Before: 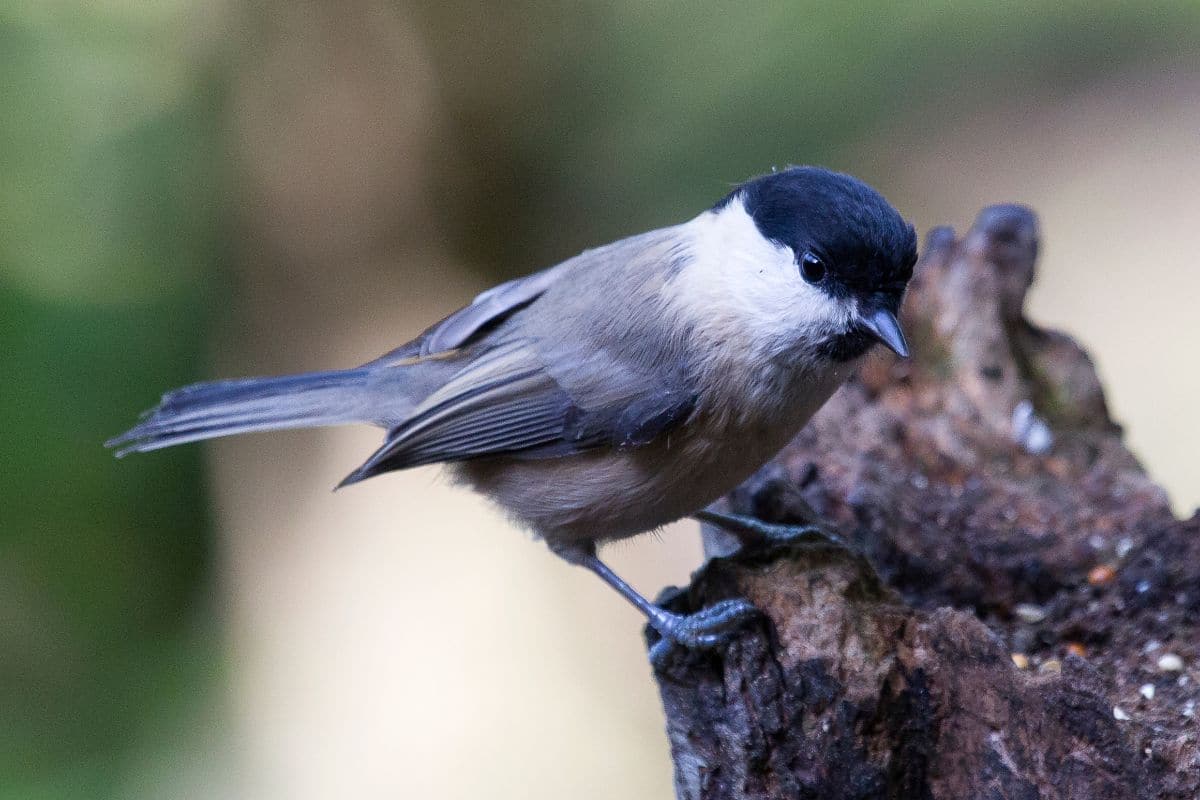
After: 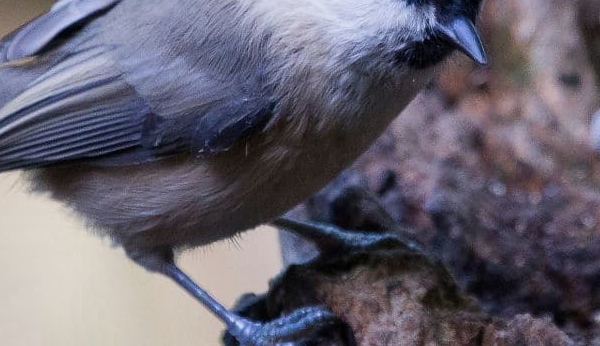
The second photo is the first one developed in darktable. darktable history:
crop: left 35.226%, top 36.691%, right 14.752%, bottom 19.968%
exposure: exposure -0.177 EV, compensate exposure bias true, compensate highlight preservation false
shadows and highlights: shadows 24.17, highlights -77.29, soften with gaussian
